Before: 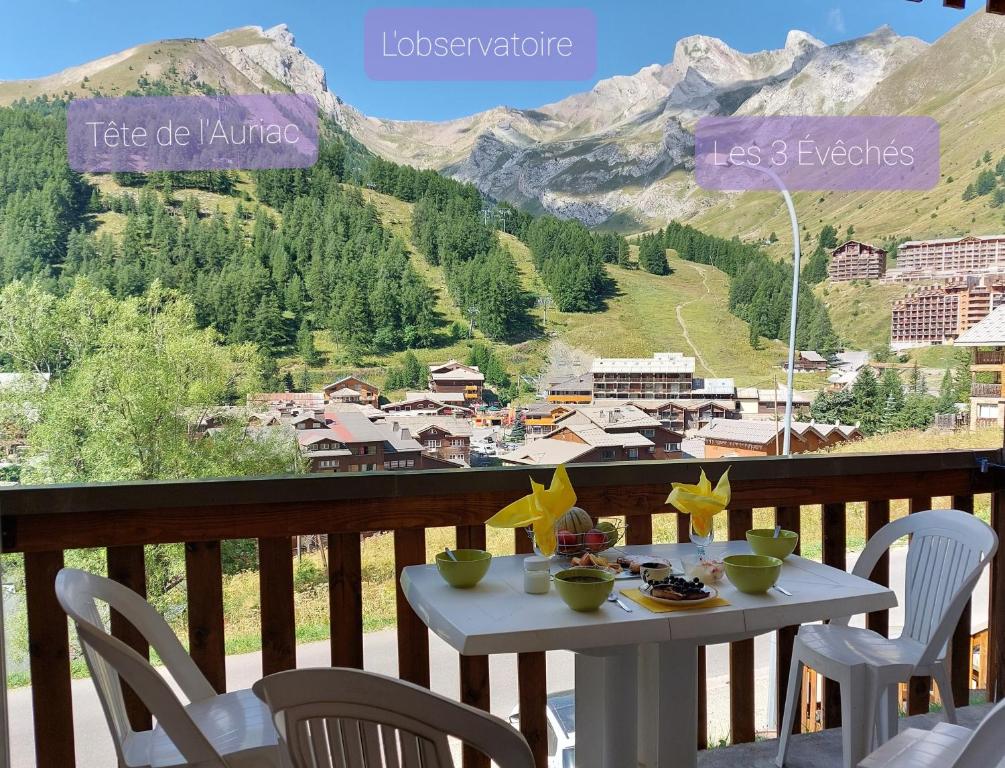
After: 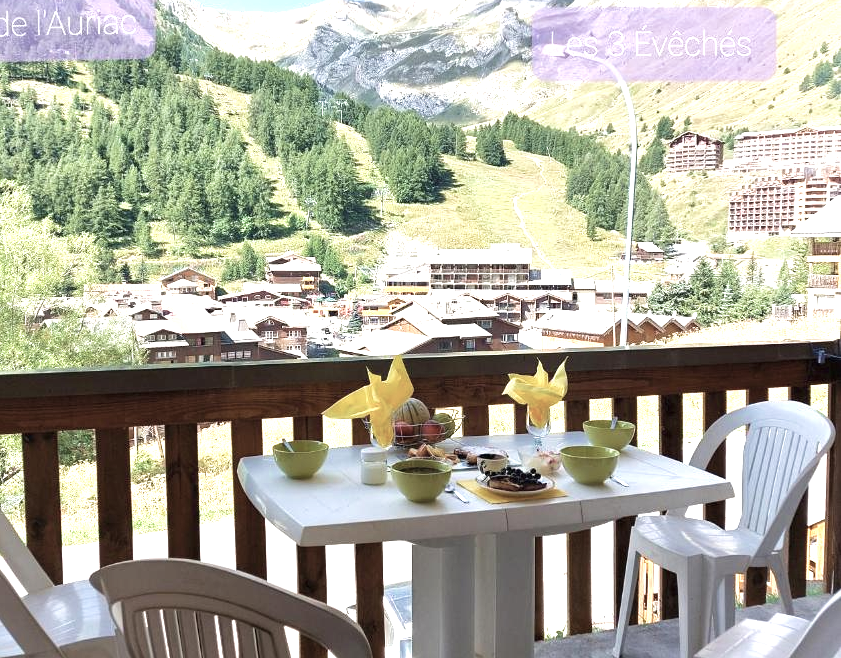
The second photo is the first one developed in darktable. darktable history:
velvia: on, module defaults
exposure: black level correction 0, exposure 1.198 EV, compensate exposure bias true, compensate highlight preservation false
crop: left 16.315%, top 14.246%
color correction: saturation 0.57
